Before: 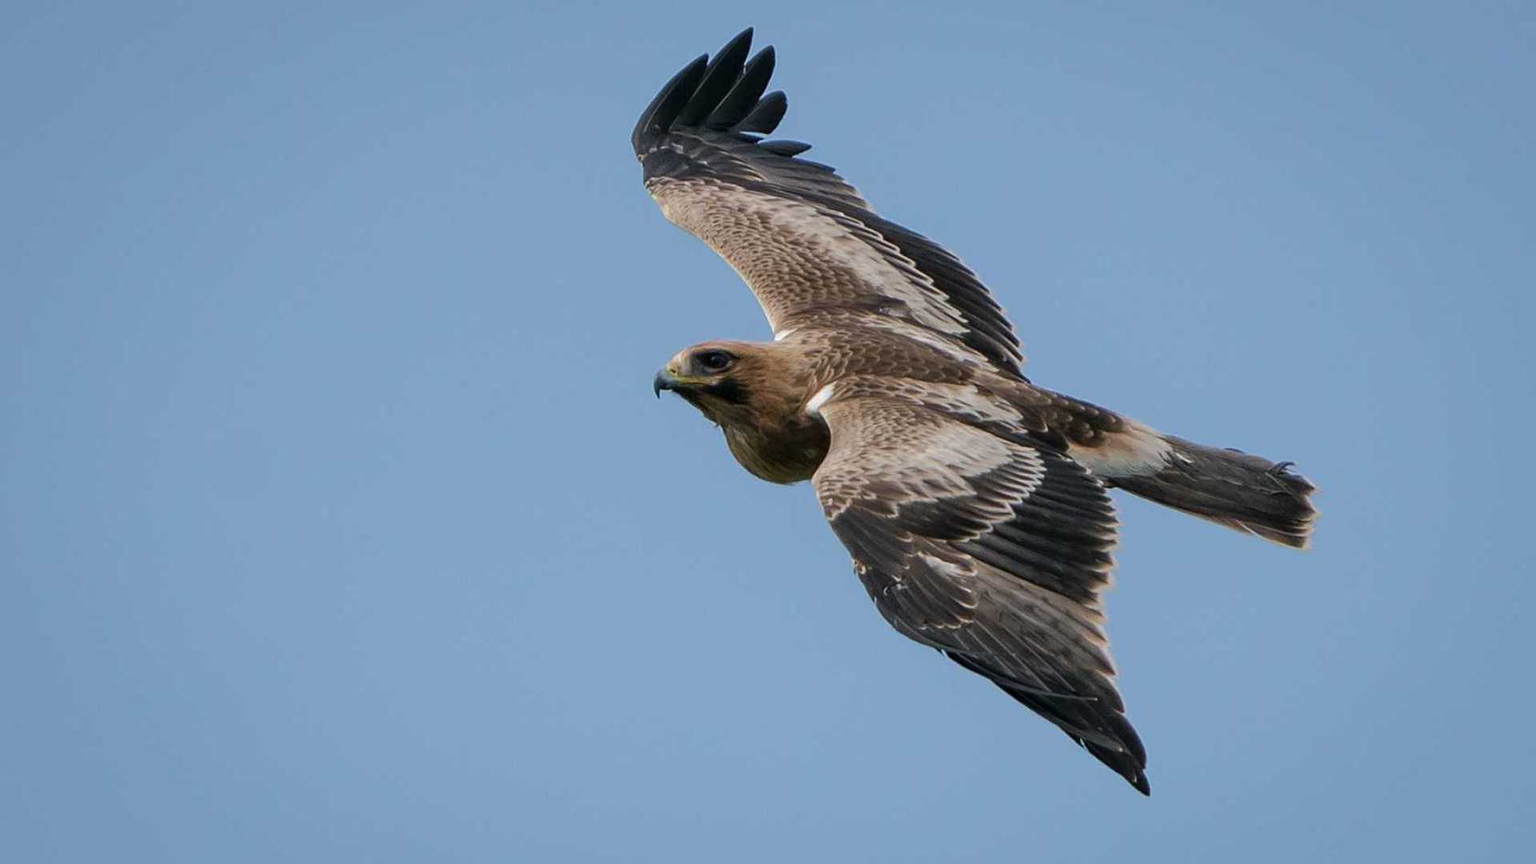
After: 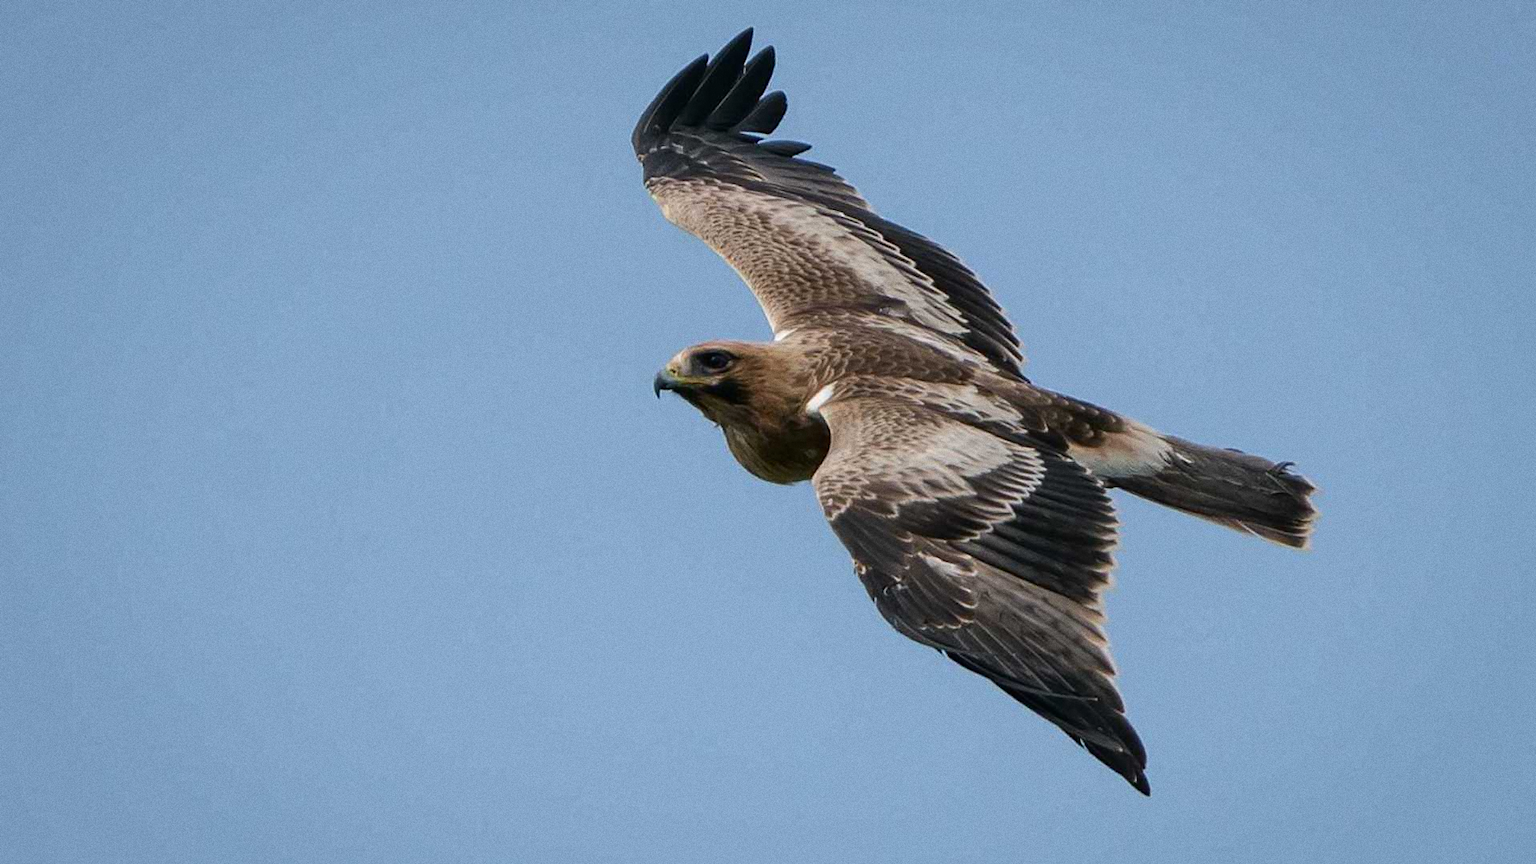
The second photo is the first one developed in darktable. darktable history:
grain: coarseness 0.09 ISO
tone curve: curves: ch0 [(0, 0) (0.003, 0.01) (0.011, 0.015) (0.025, 0.023) (0.044, 0.037) (0.069, 0.055) (0.1, 0.08) (0.136, 0.114) (0.177, 0.155) (0.224, 0.201) (0.277, 0.254) (0.335, 0.319) (0.399, 0.387) (0.468, 0.459) (0.543, 0.544) (0.623, 0.634) (0.709, 0.731) (0.801, 0.827) (0.898, 0.921) (1, 1)], color space Lab, independent channels, preserve colors none
